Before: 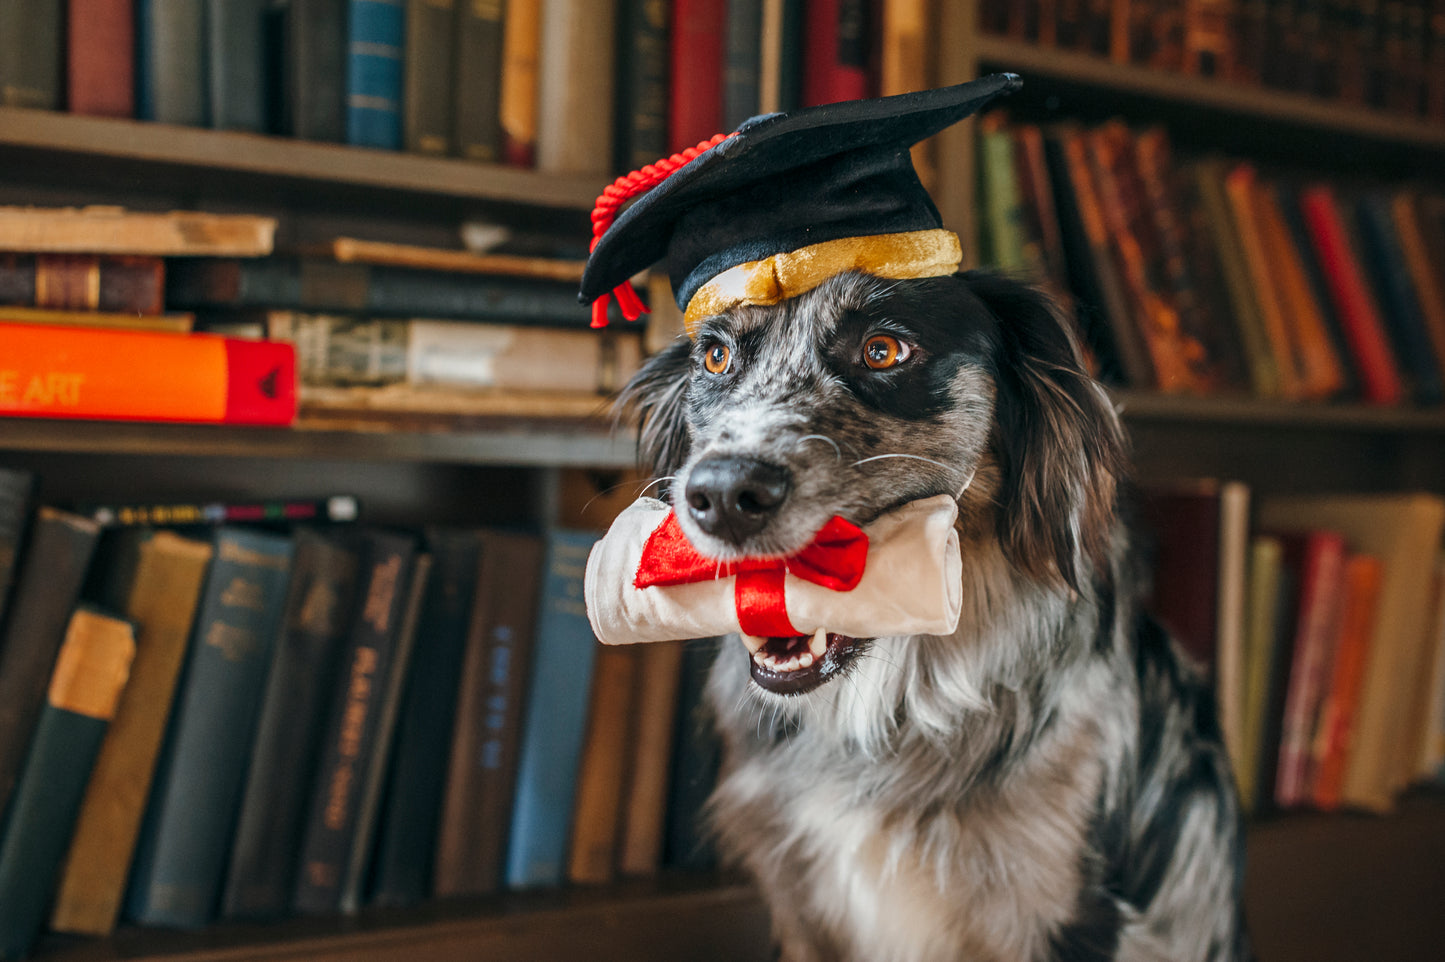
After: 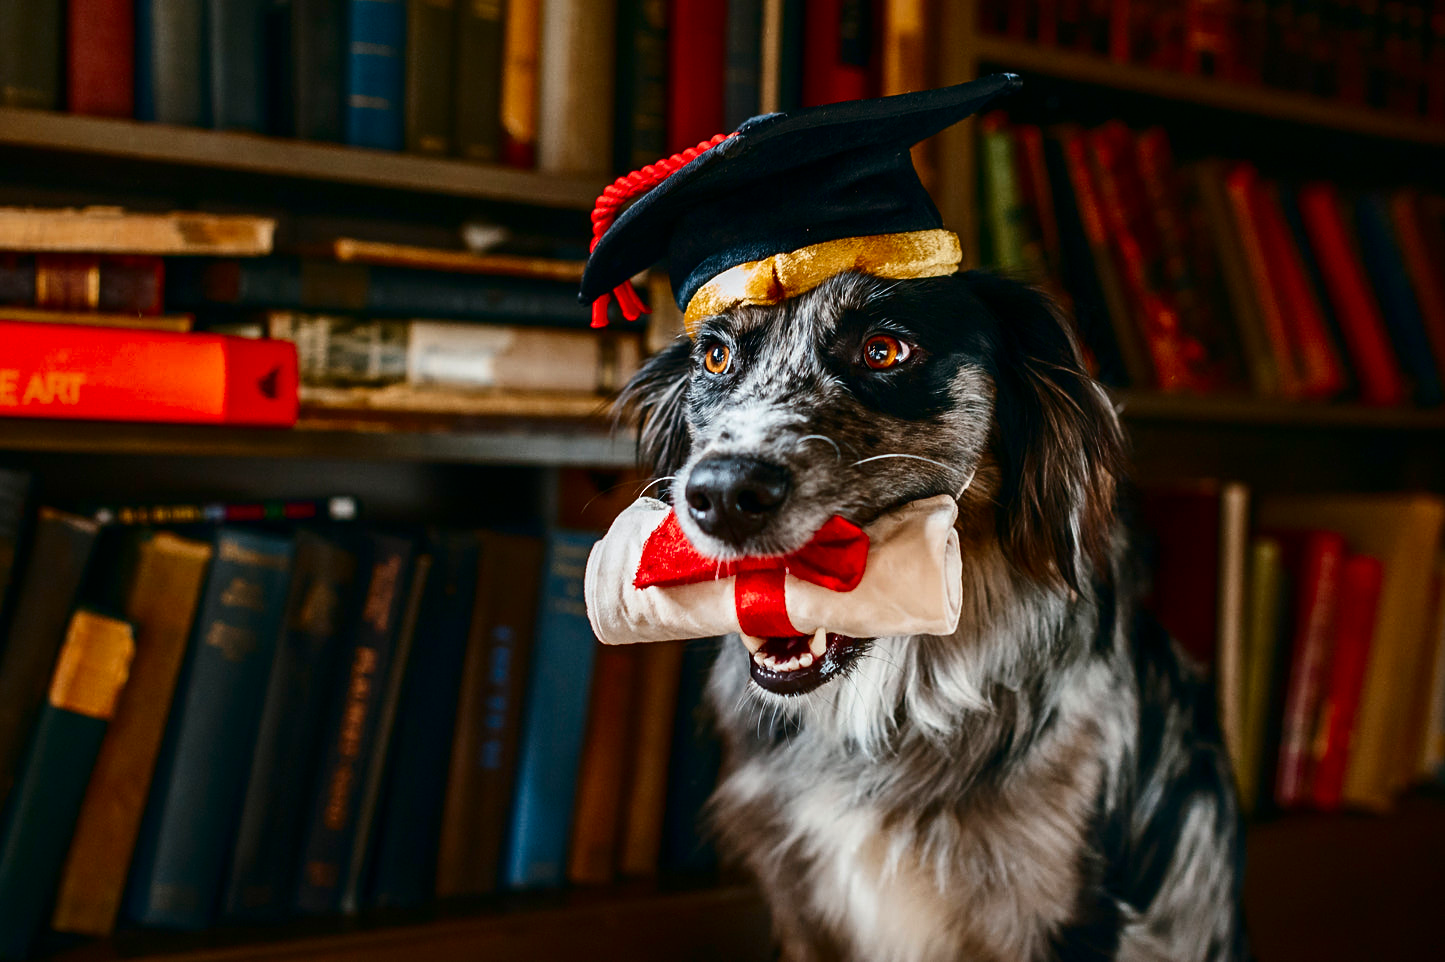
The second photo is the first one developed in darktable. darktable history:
contrast brightness saturation: contrast 0.221, brightness -0.191, saturation 0.233
sharpen: amount 0.205
